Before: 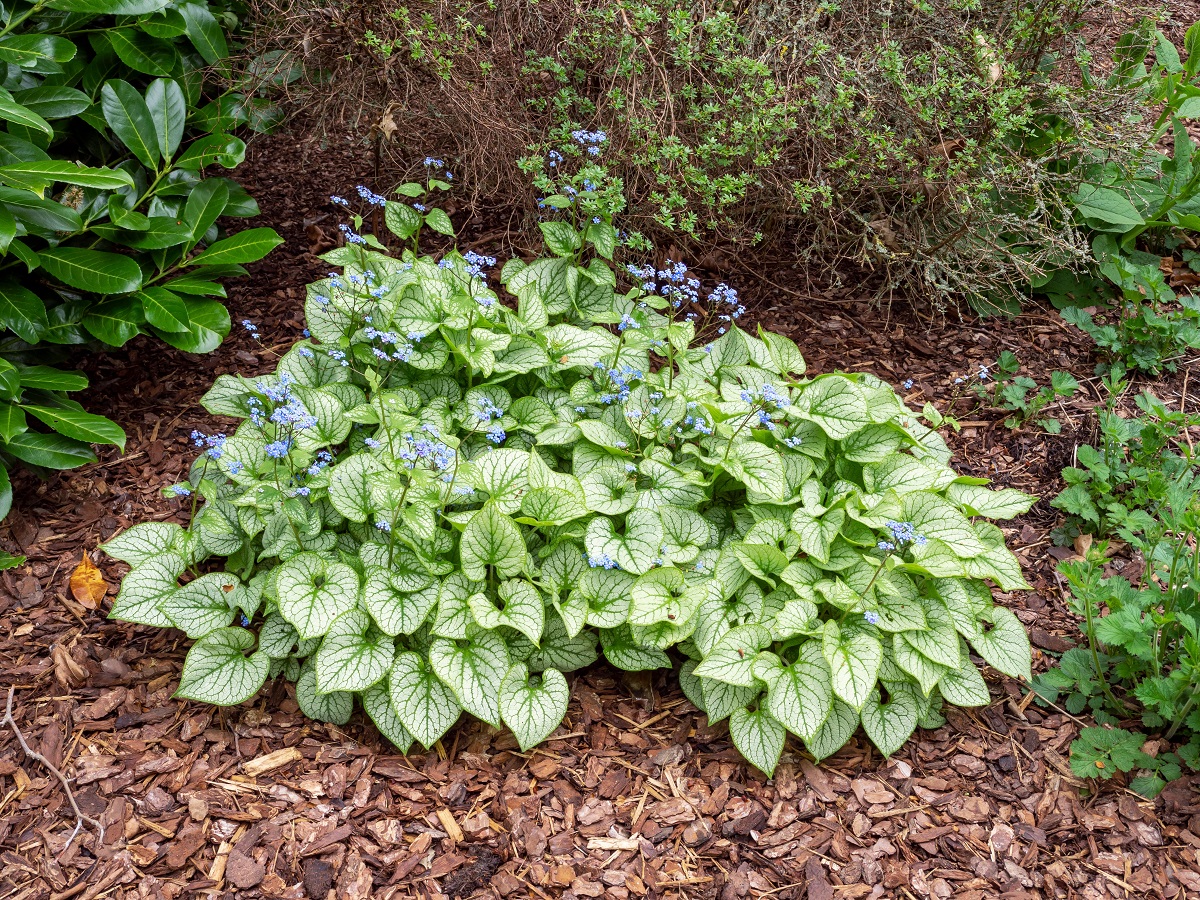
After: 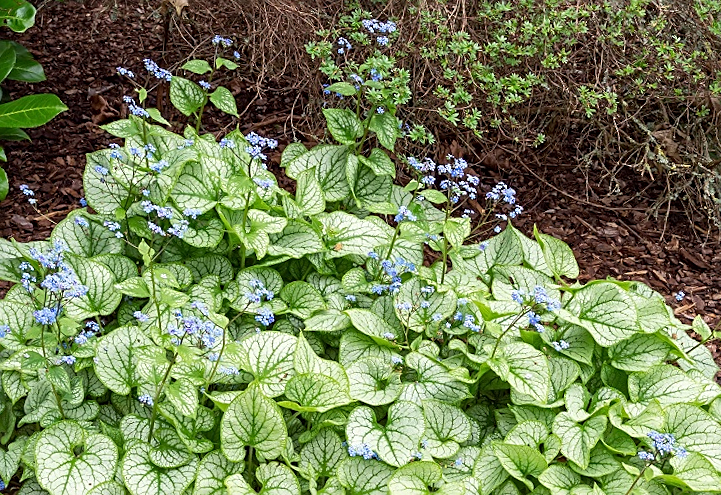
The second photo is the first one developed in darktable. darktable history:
crop: left 20.932%, top 15.471%, right 21.848%, bottom 34.081%
rotate and perspective: rotation 4.1°, automatic cropping off
sharpen: on, module defaults
